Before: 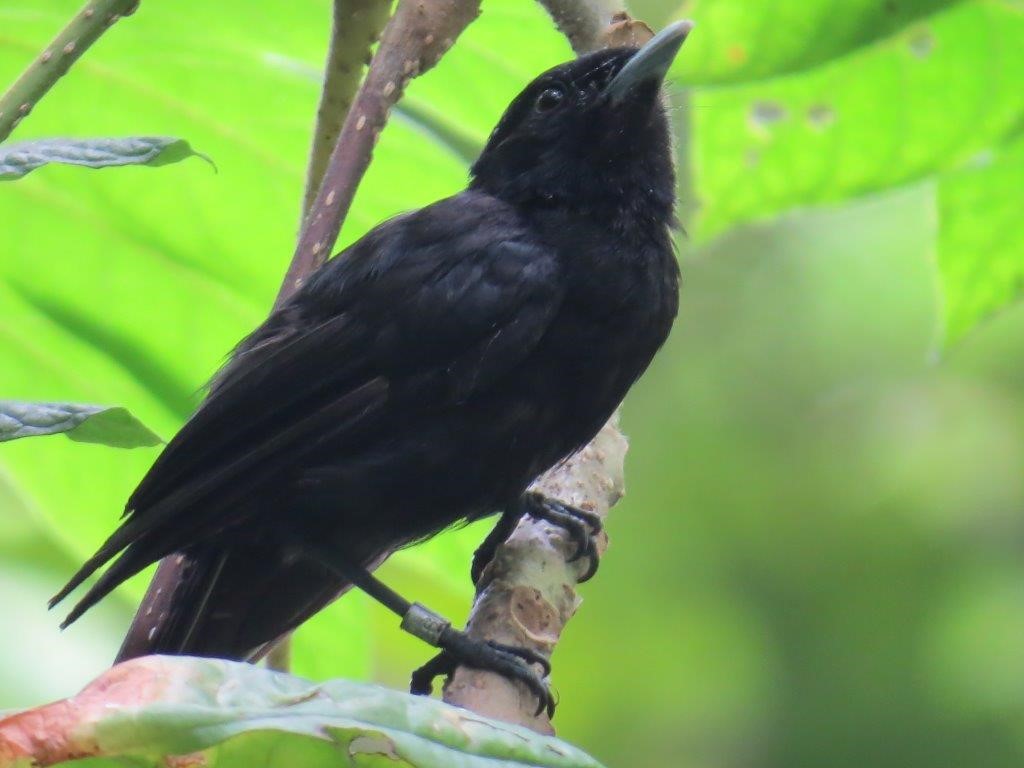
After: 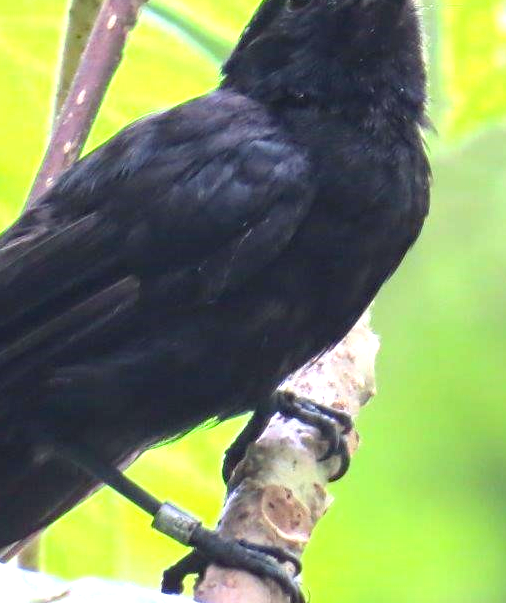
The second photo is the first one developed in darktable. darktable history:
exposure: black level correction 0, exposure 1.2 EV, compensate exposure bias true, compensate highlight preservation false
haze removal: compatibility mode true, adaptive false
crop and rotate: angle 0.02°, left 24.353%, top 13.219%, right 26.156%, bottom 8.224%
